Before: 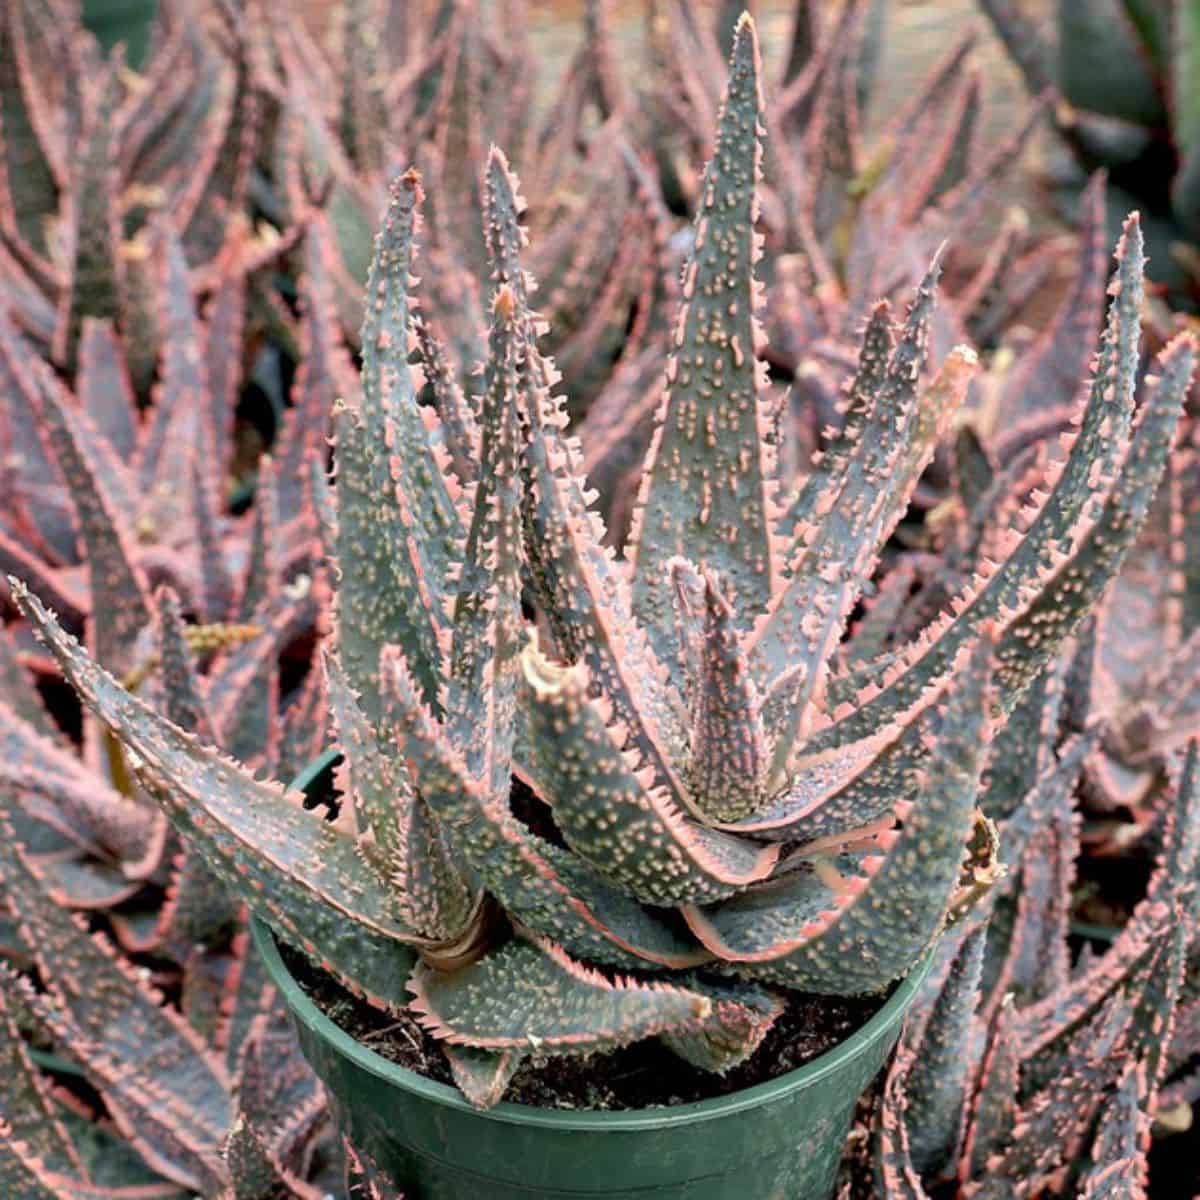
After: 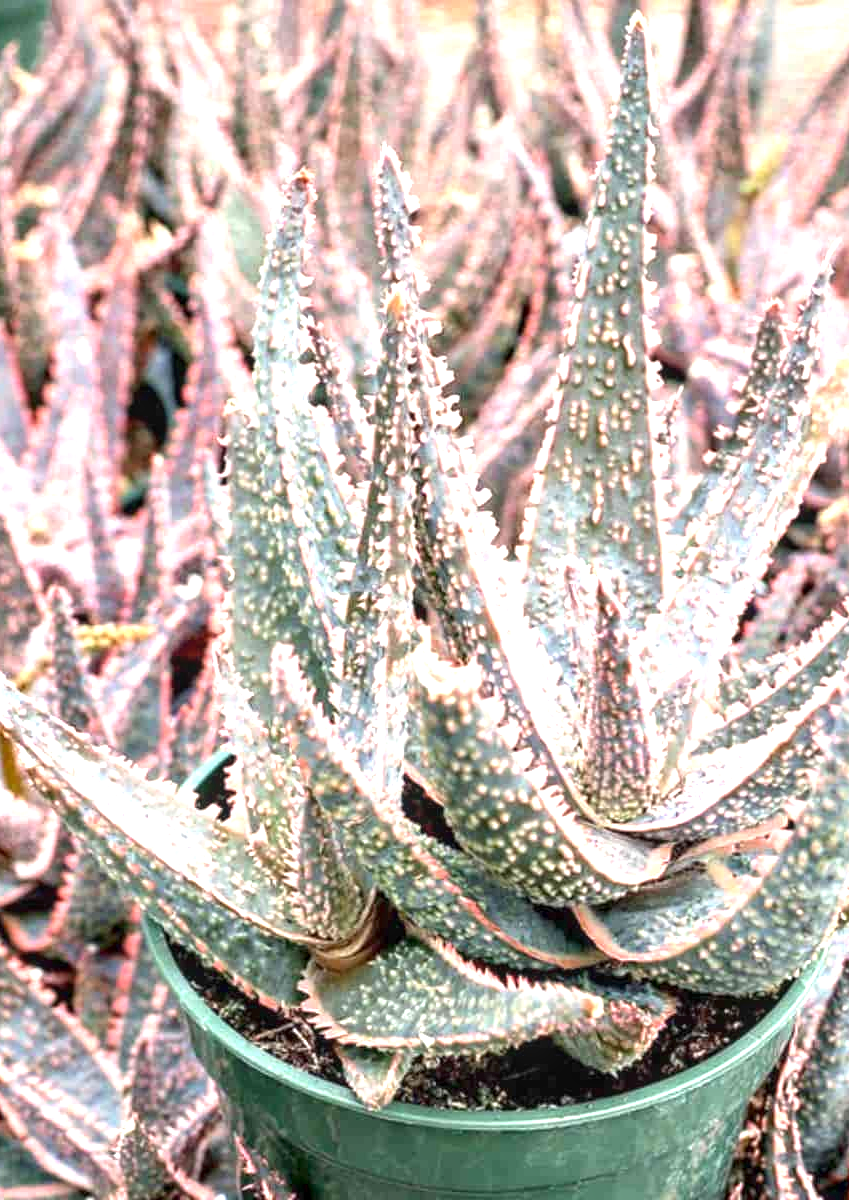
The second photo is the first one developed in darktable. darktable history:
exposure: black level correction 0, exposure 1.392 EV, compensate highlight preservation false
local contrast: on, module defaults
crop and rotate: left 9.082%, right 20.1%
tone equalizer: -7 EV 0.209 EV, -6 EV 0.121 EV, -5 EV 0.105 EV, -4 EV 0.069 EV, -2 EV -0.016 EV, -1 EV -0.064 EV, +0 EV -0.081 EV
